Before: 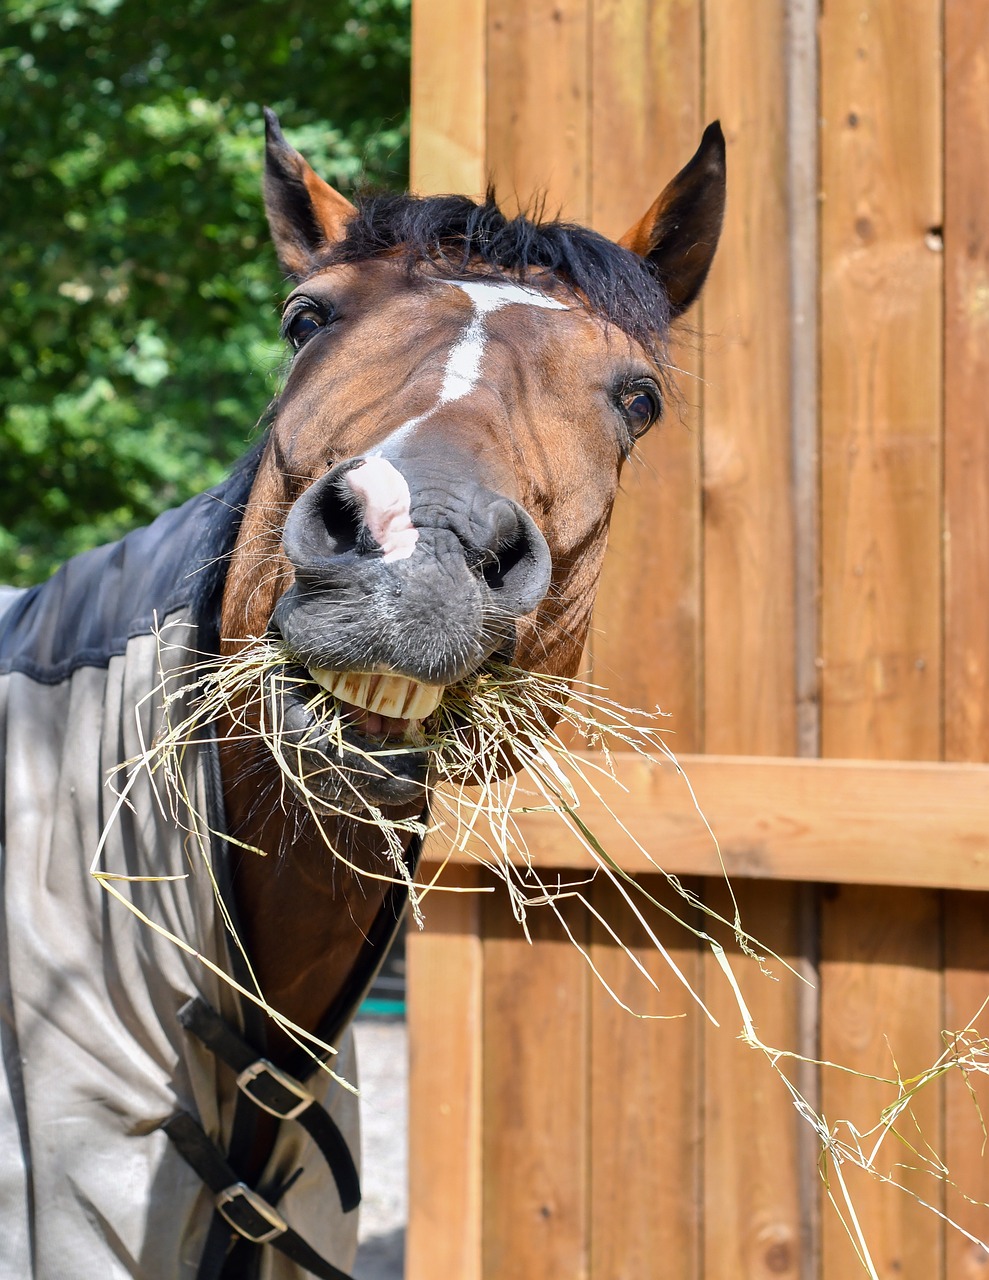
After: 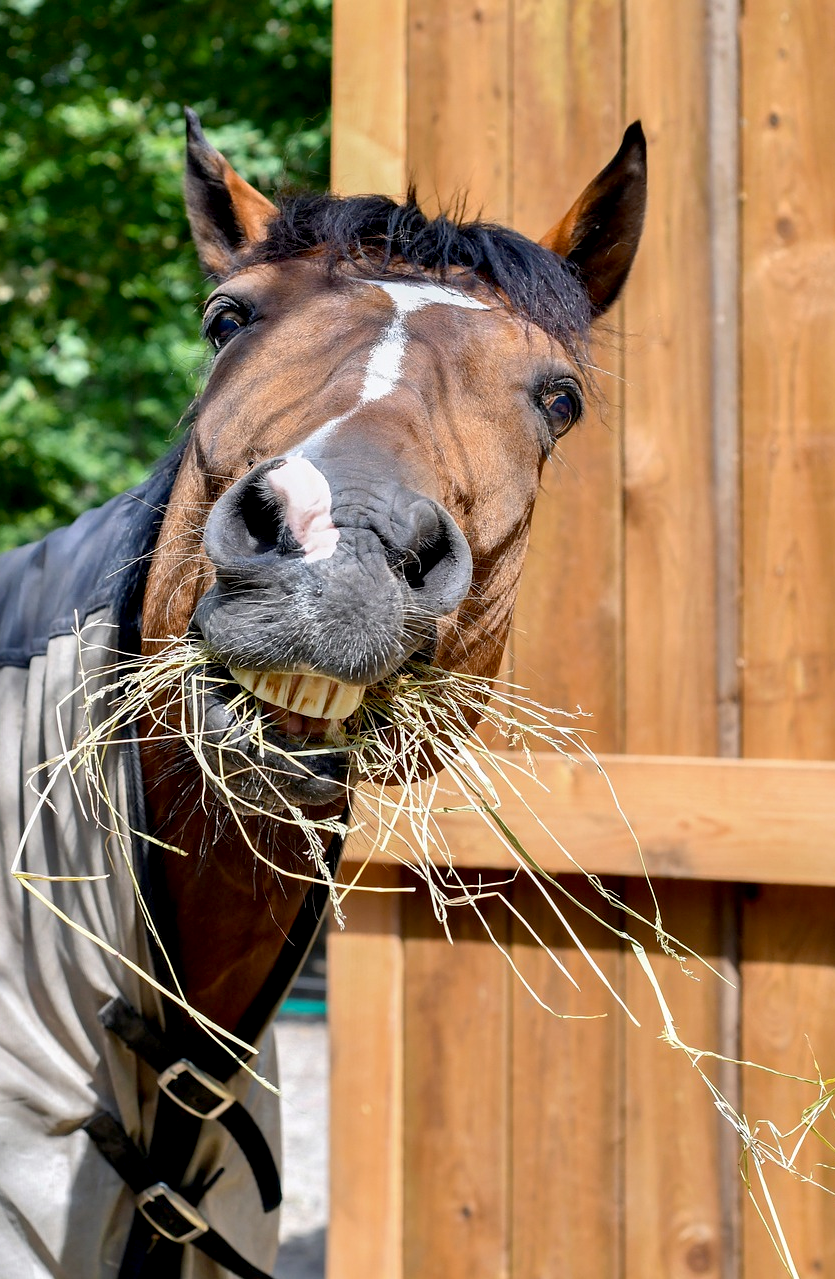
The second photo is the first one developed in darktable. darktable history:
crop: left 8.066%, right 7.488%
exposure: black level correction 0.009, exposure 0.017 EV, compensate exposure bias true, compensate highlight preservation false
